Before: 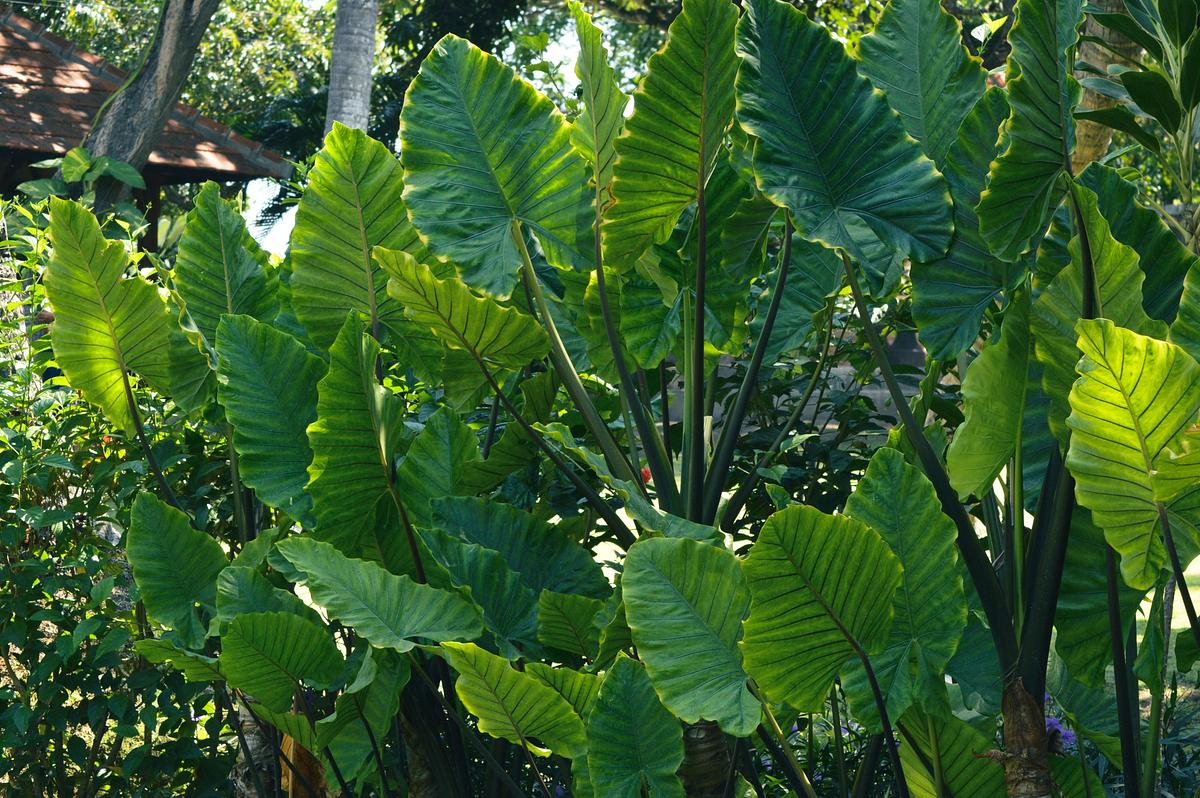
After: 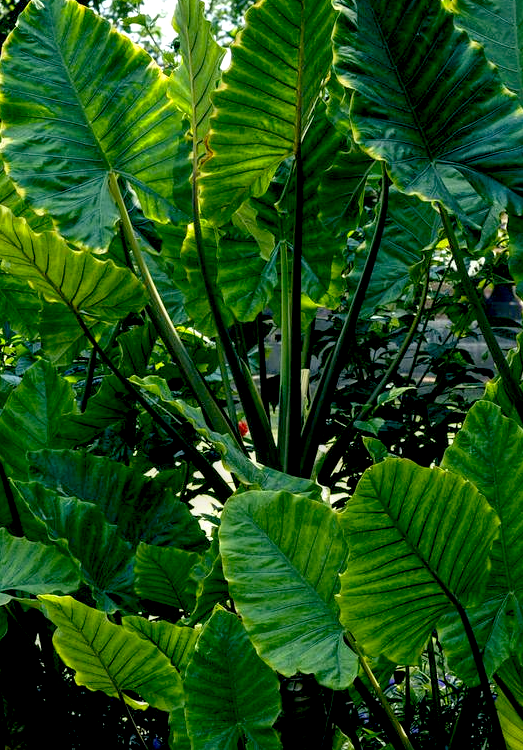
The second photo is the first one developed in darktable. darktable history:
crop: left 33.584%, top 5.954%, right 22.783%
local contrast: on, module defaults
exposure: black level correction 0.025, exposure 0.181 EV, compensate exposure bias true, compensate highlight preservation false
